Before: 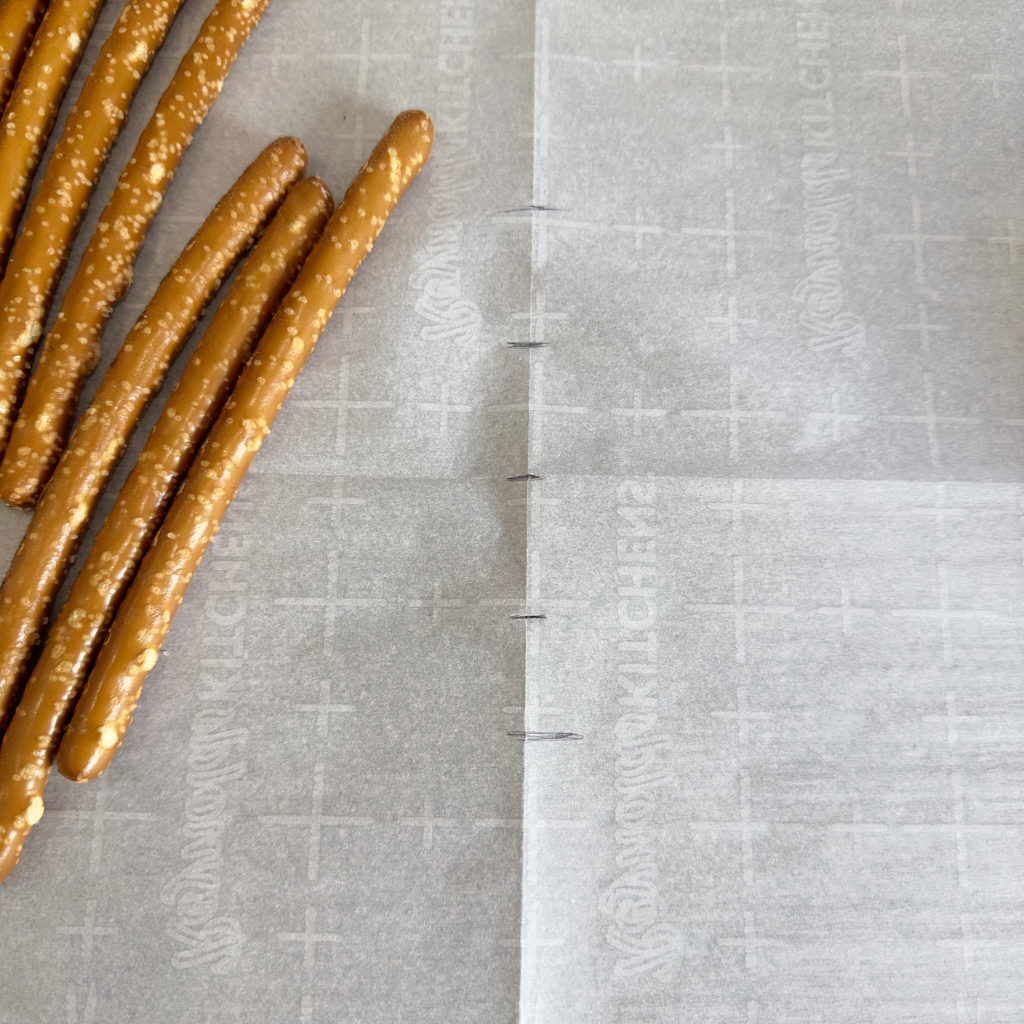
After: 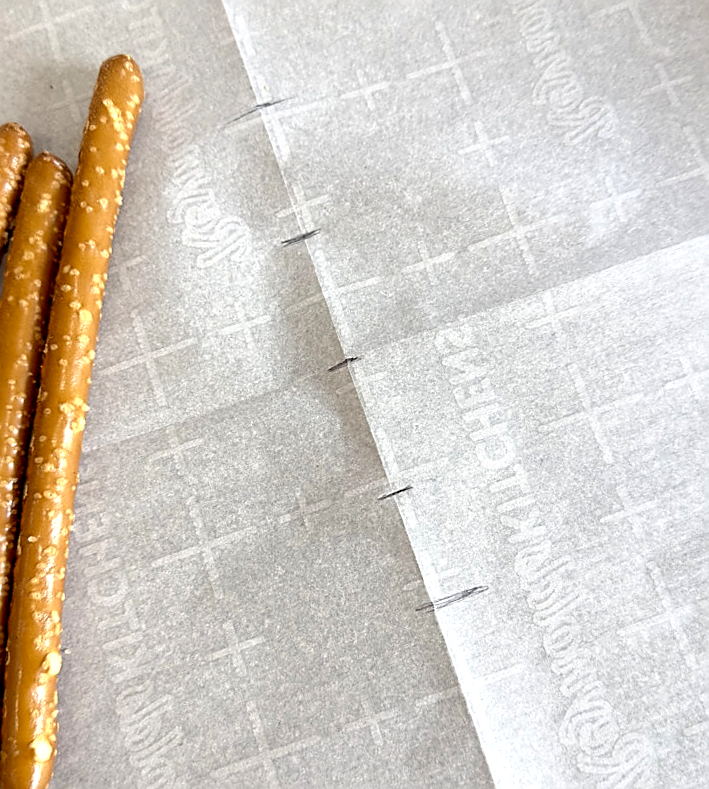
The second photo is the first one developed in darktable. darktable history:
exposure: black level correction 0.004, exposure 0.412 EV, compensate exposure bias true, compensate highlight preservation false
sharpen: amount 0.738
crop and rotate: angle 20.08°, left 6.994%, right 4.126%, bottom 1.148%
